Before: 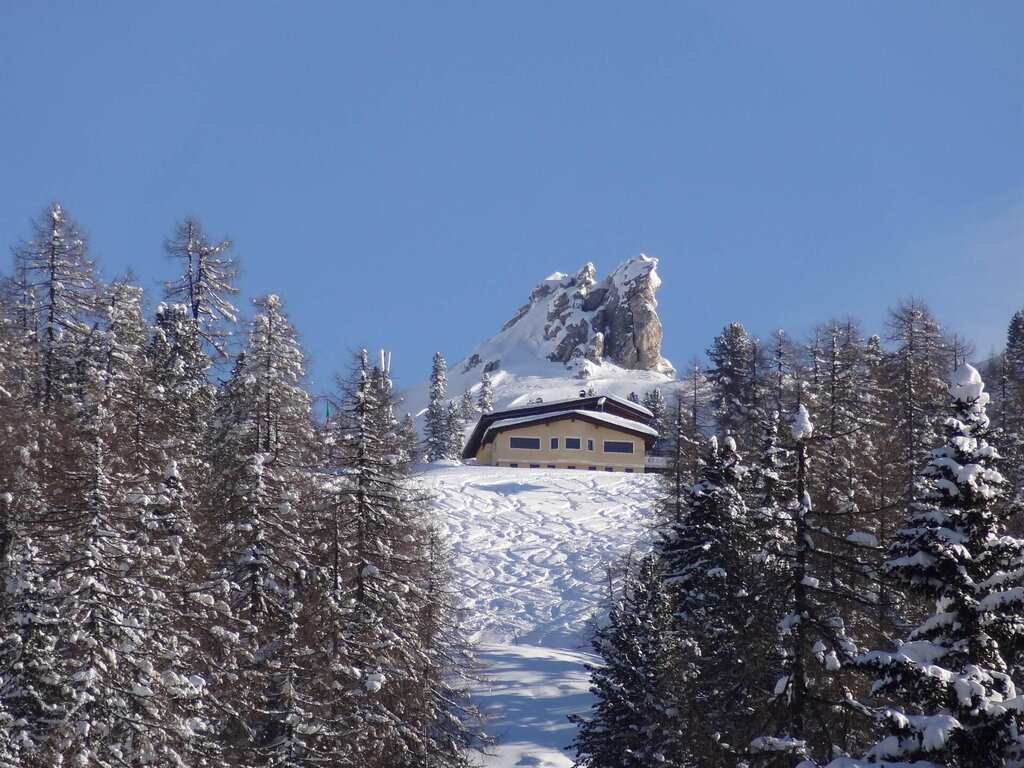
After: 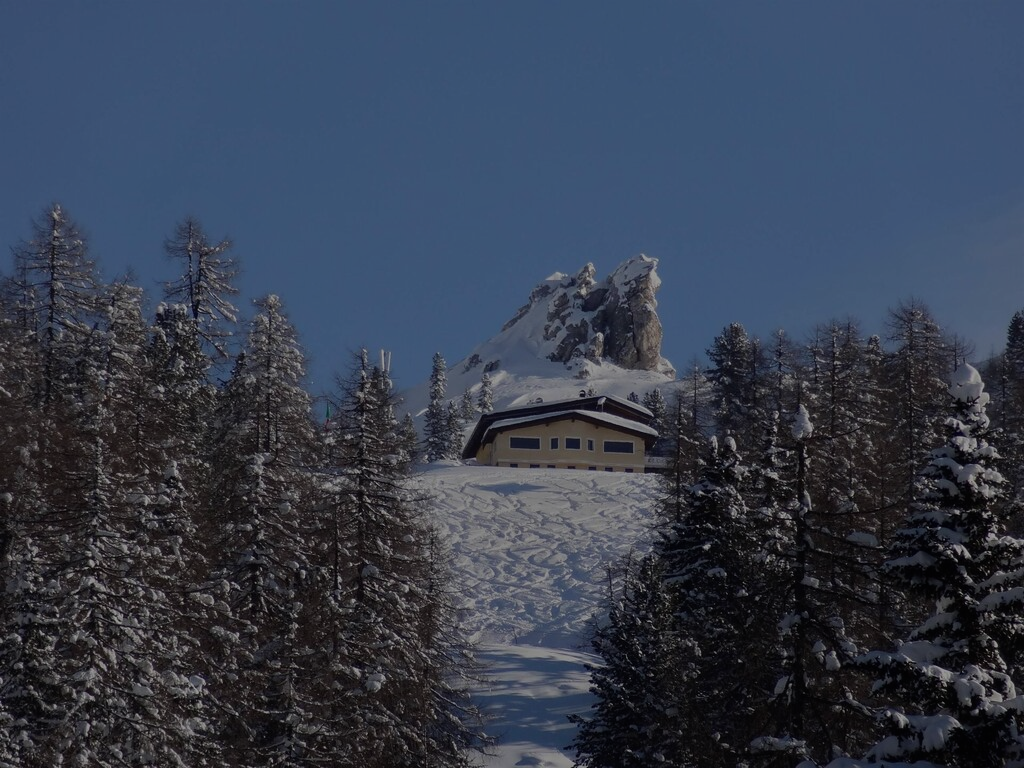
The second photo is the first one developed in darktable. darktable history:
tone equalizer: -8 EV -1.99 EV, -7 EV -1.96 EV, -6 EV -1.98 EV, -5 EV -2 EV, -4 EV -1.97 EV, -3 EV -1.97 EV, -2 EV -2 EV, -1 EV -1.63 EV, +0 EV -1.98 EV
